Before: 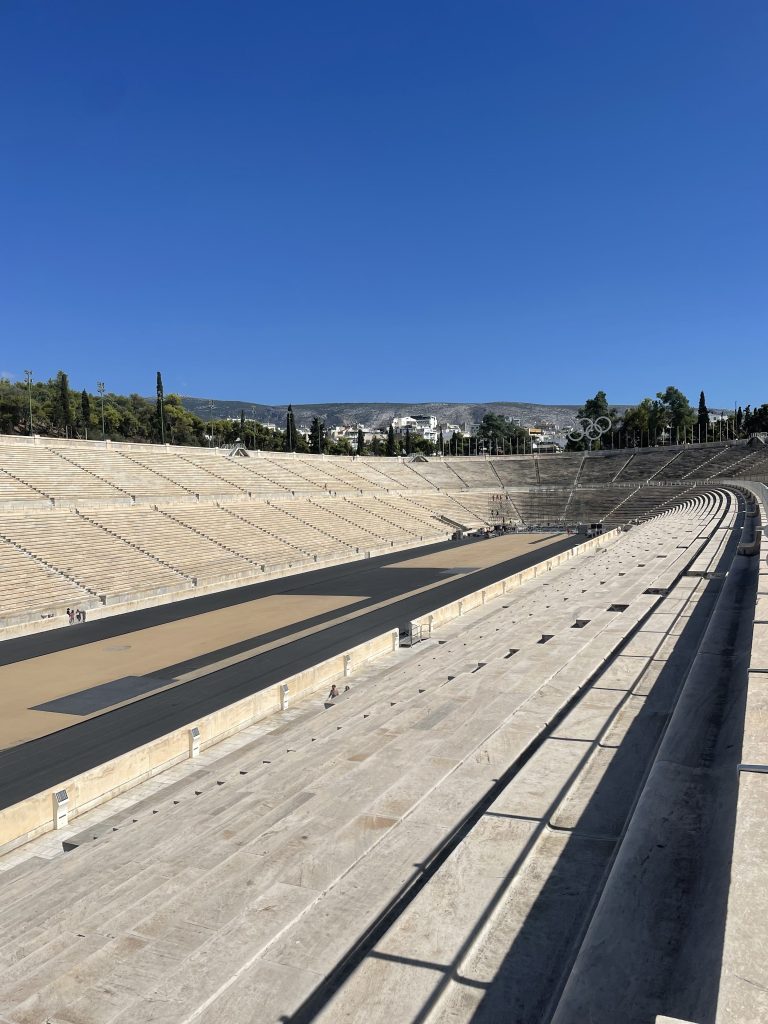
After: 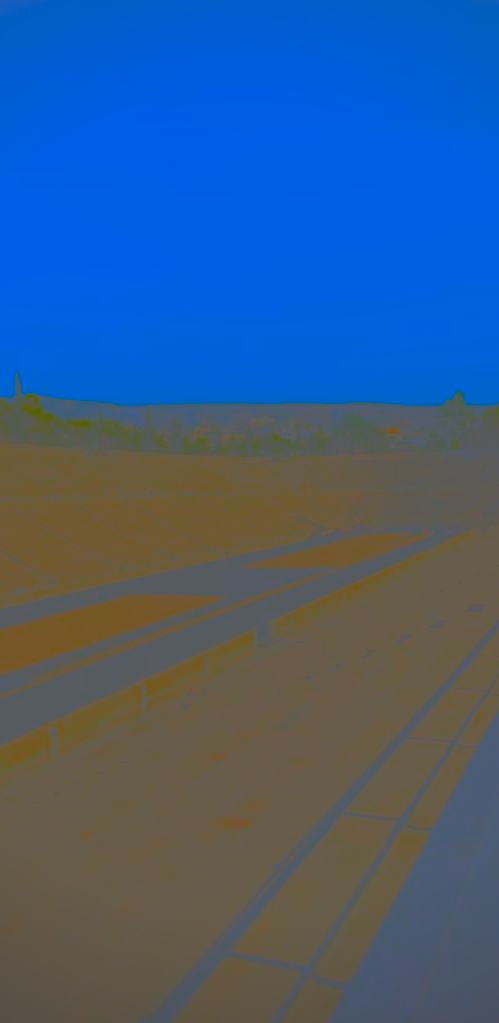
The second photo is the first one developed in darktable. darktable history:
crop and rotate: left 18.515%, right 16.418%
vignetting: fall-off radius 60.98%
contrast brightness saturation: contrast -0.974, brightness -0.178, saturation 0.751
